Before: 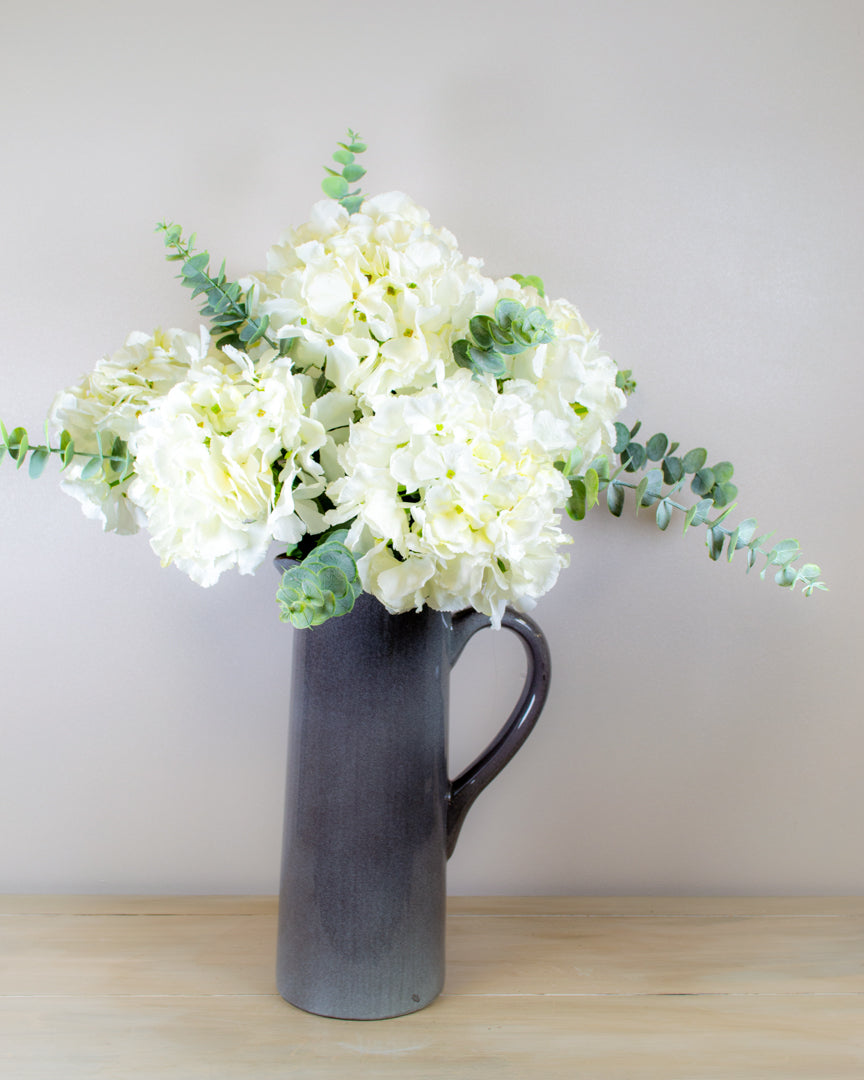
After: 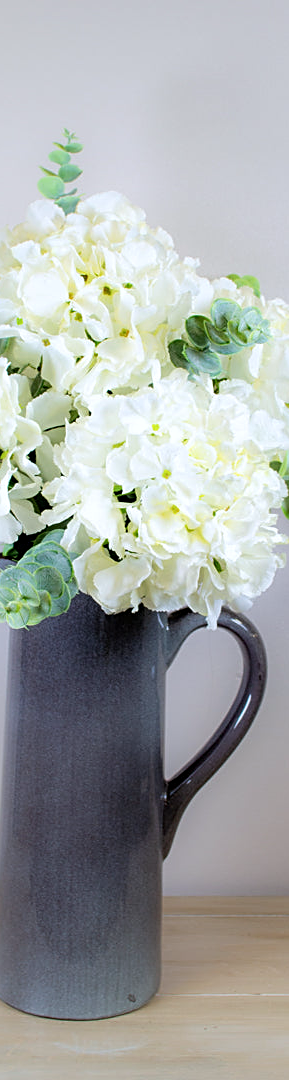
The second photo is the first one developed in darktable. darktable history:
color correction: highlights a* -0.102, highlights b* -5.38, shadows a* -0.141, shadows b* -0.123
sharpen: on, module defaults
crop: left 32.977%, right 33.487%
